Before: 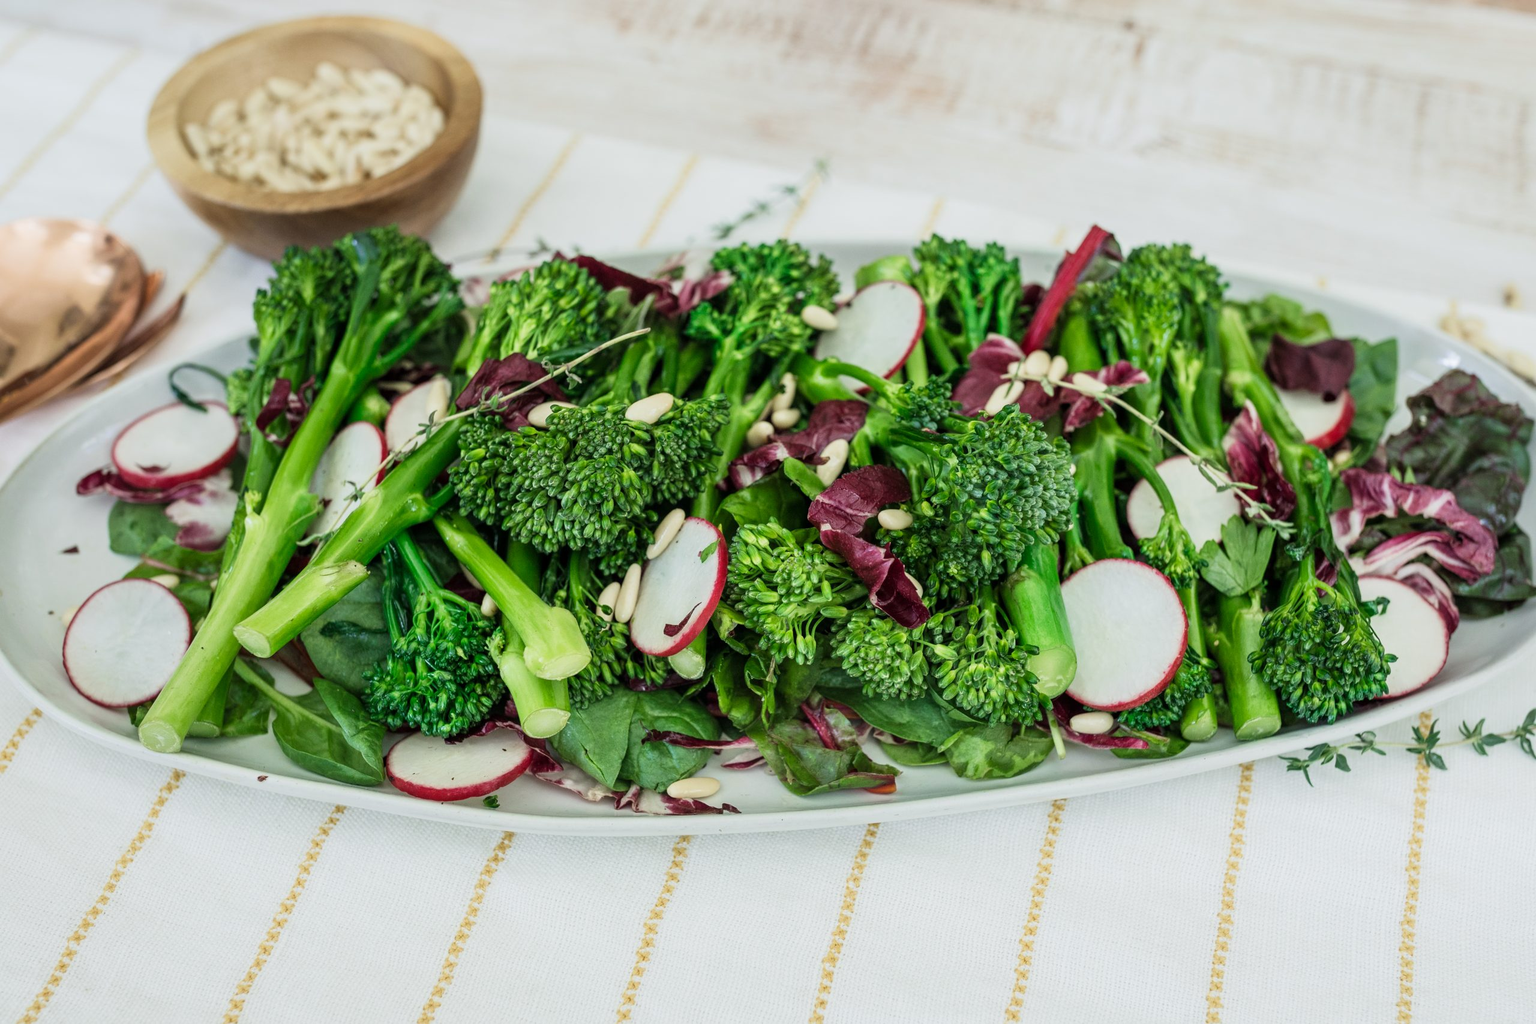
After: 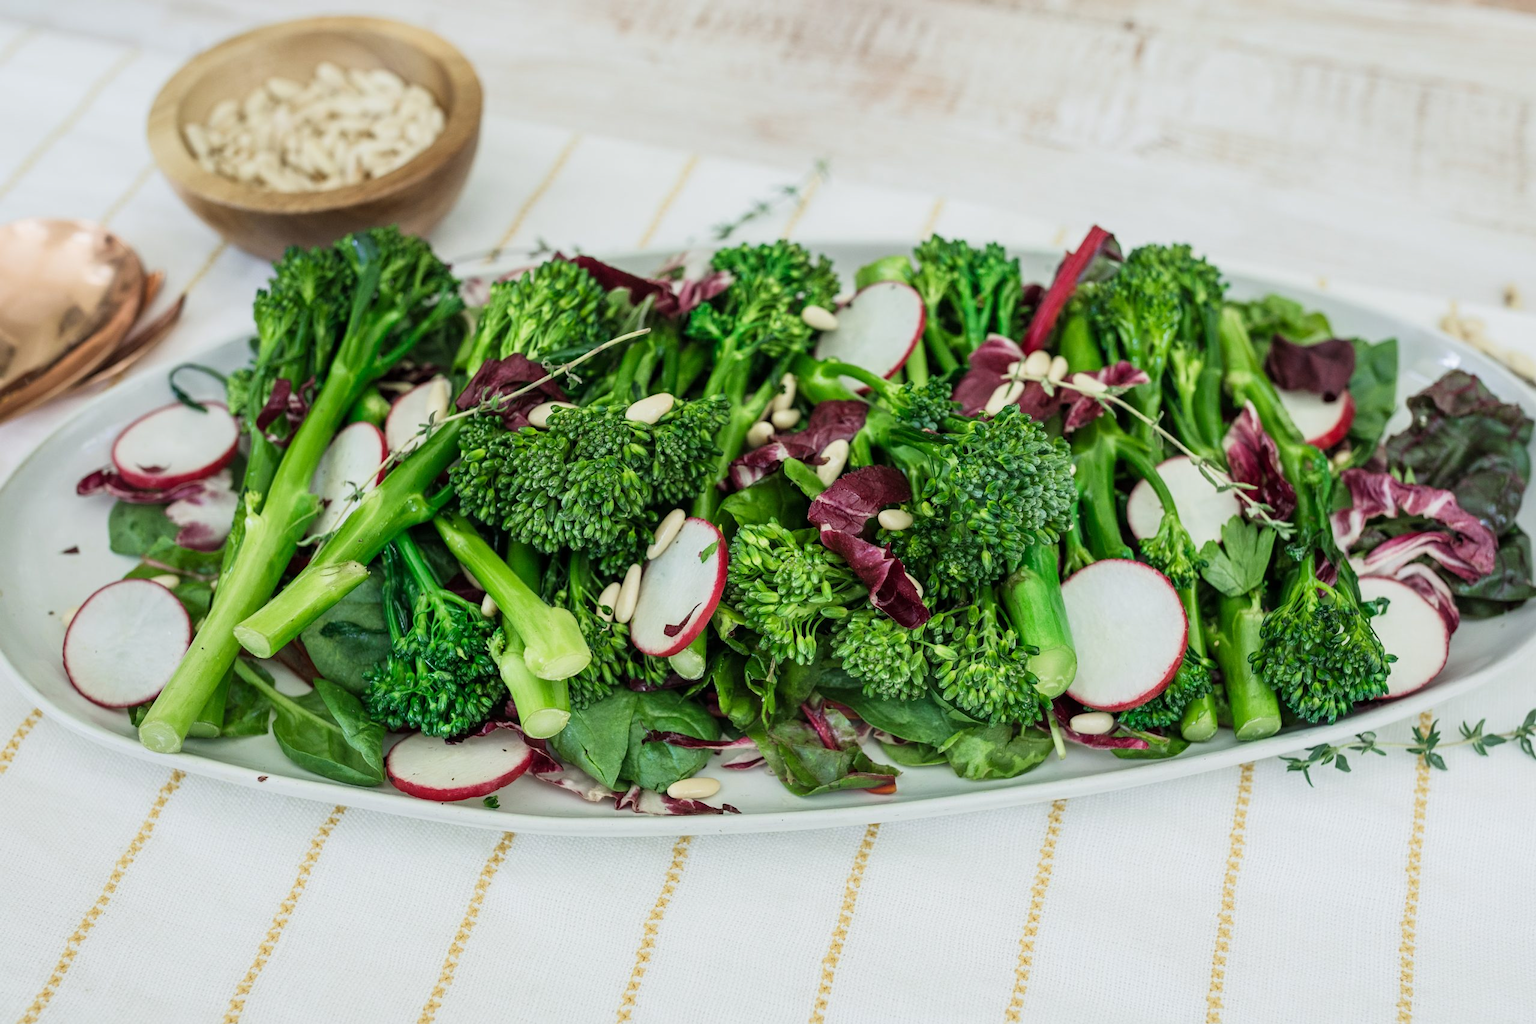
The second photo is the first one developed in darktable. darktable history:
color correction: highlights a* 0.003, highlights b* -0.283
